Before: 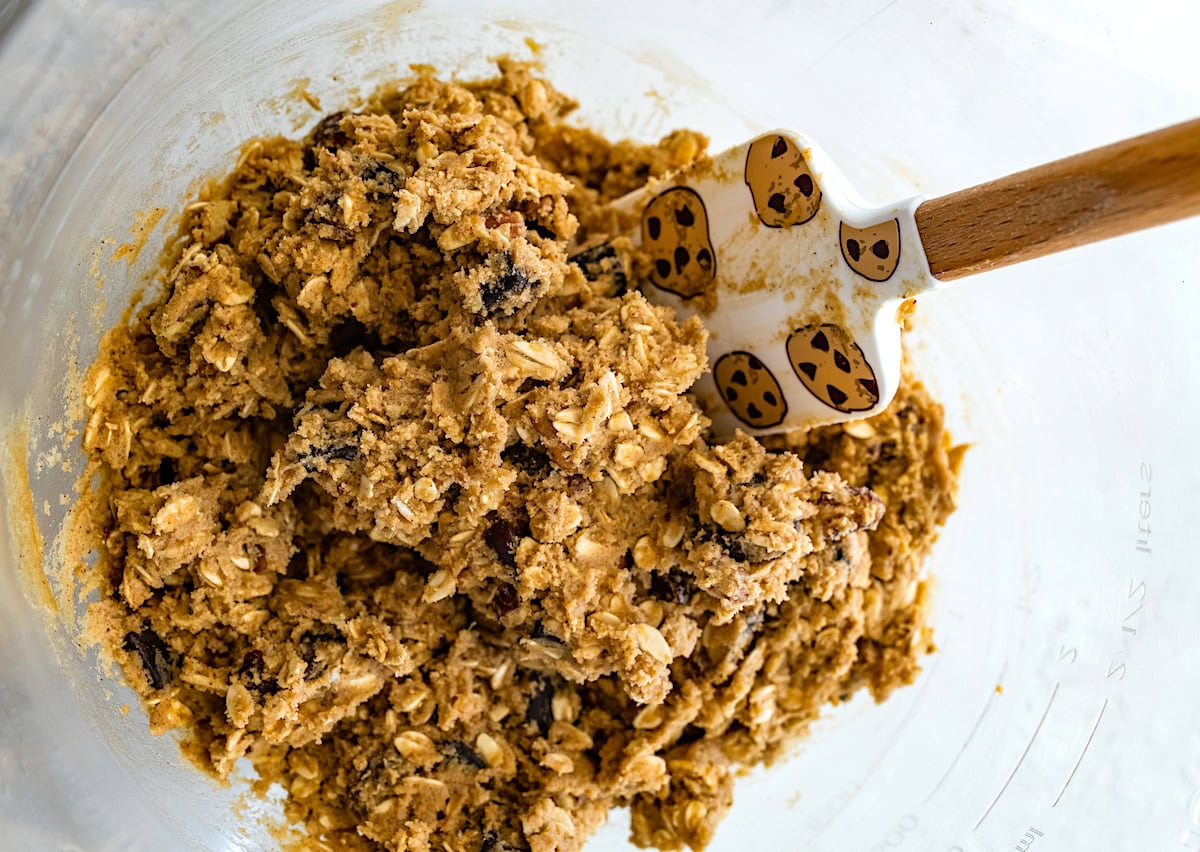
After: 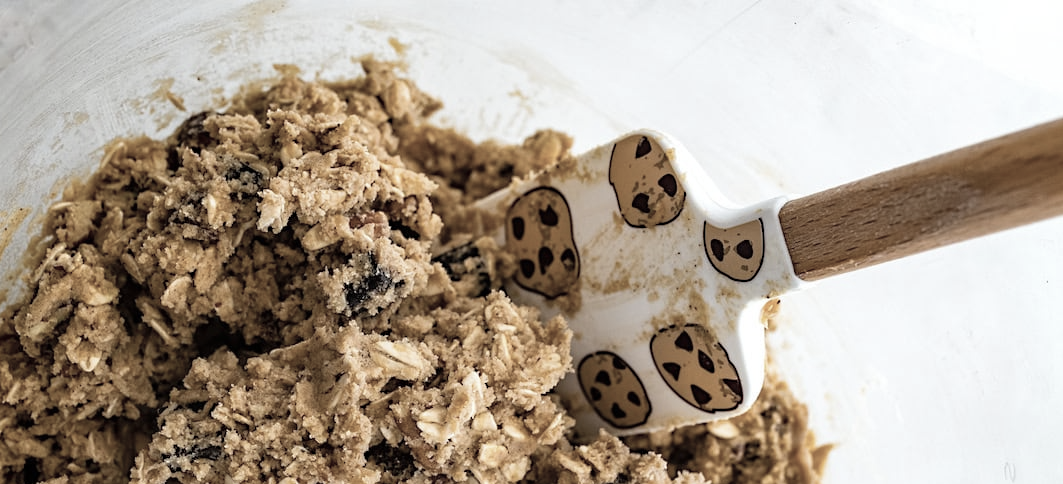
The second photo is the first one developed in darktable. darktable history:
crop and rotate: left 11.359%, bottom 43.145%
color balance rgb: global offset › hue 171.53°, perceptual saturation grading › global saturation 0.71%
sharpen: radius 5.35, amount 0.317, threshold 26.04
color correction: highlights b* -0.04, saturation 0.478
